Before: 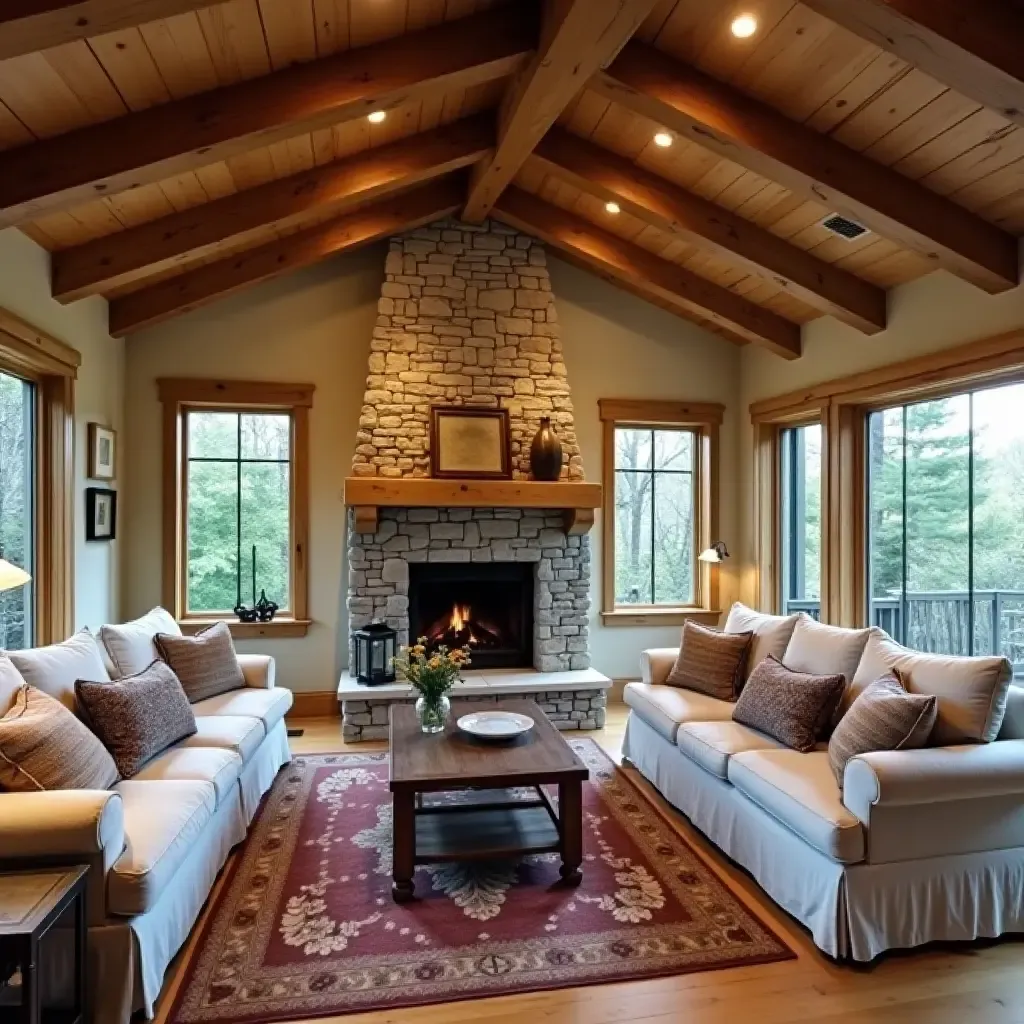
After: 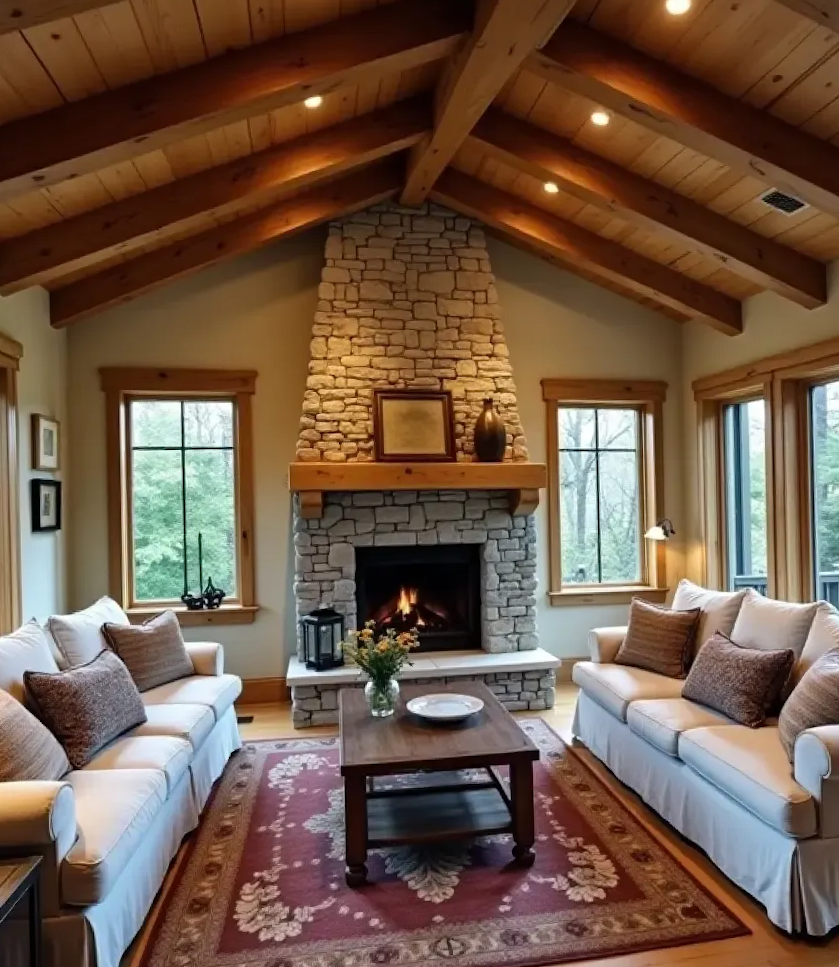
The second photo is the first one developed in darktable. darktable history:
crop and rotate: angle 1.24°, left 4.429%, top 0.793%, right 11.875%, bottom 2.669%
